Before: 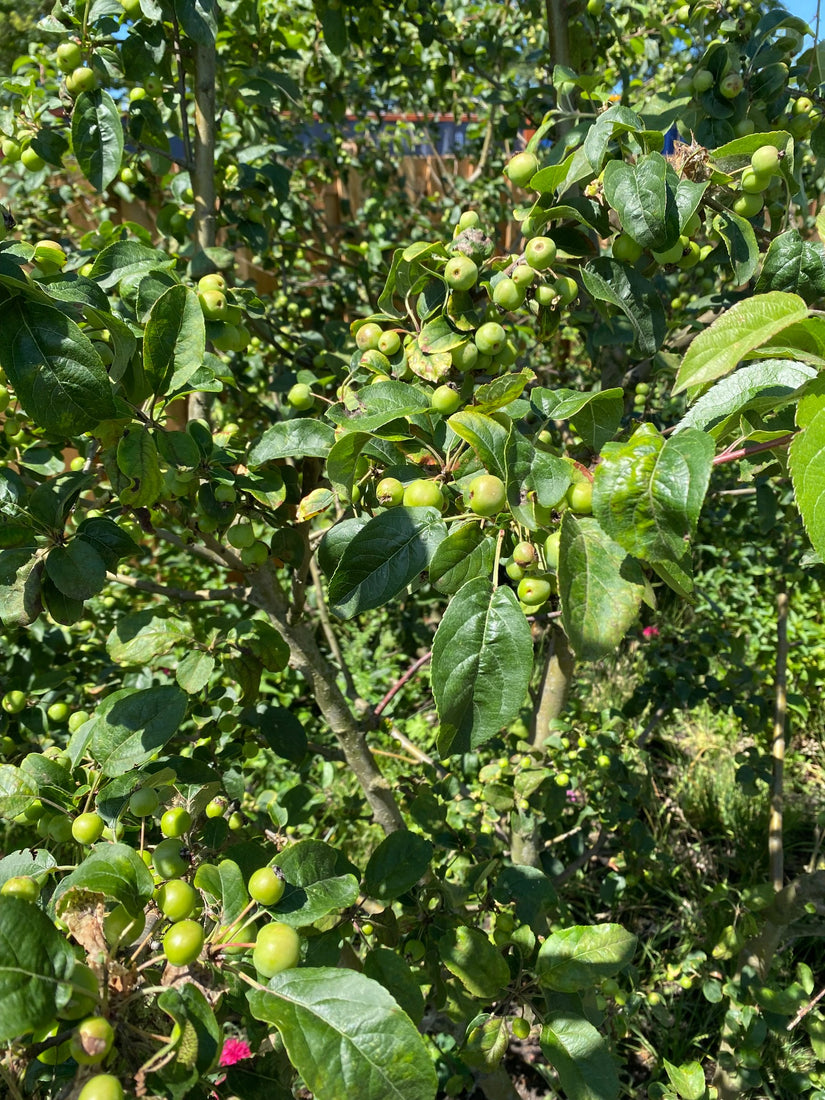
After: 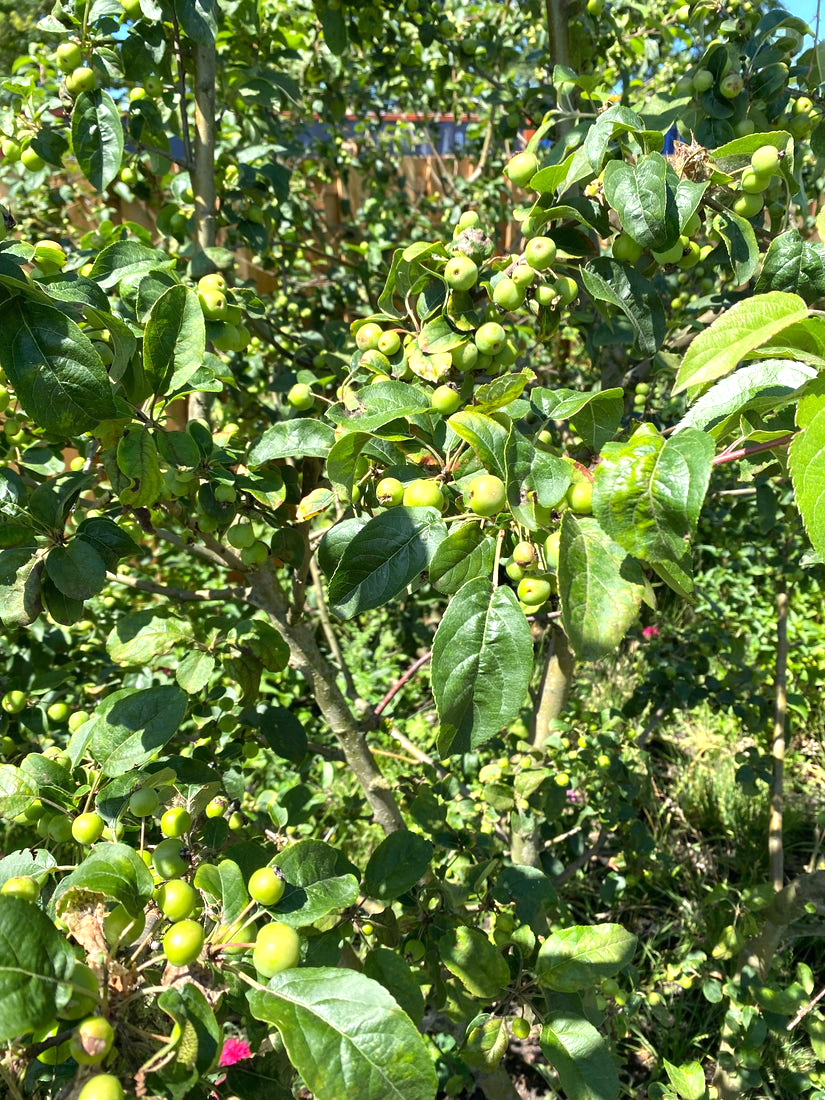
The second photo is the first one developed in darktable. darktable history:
exposure: exposure 0.566 EV, compensate highlight preservation false
